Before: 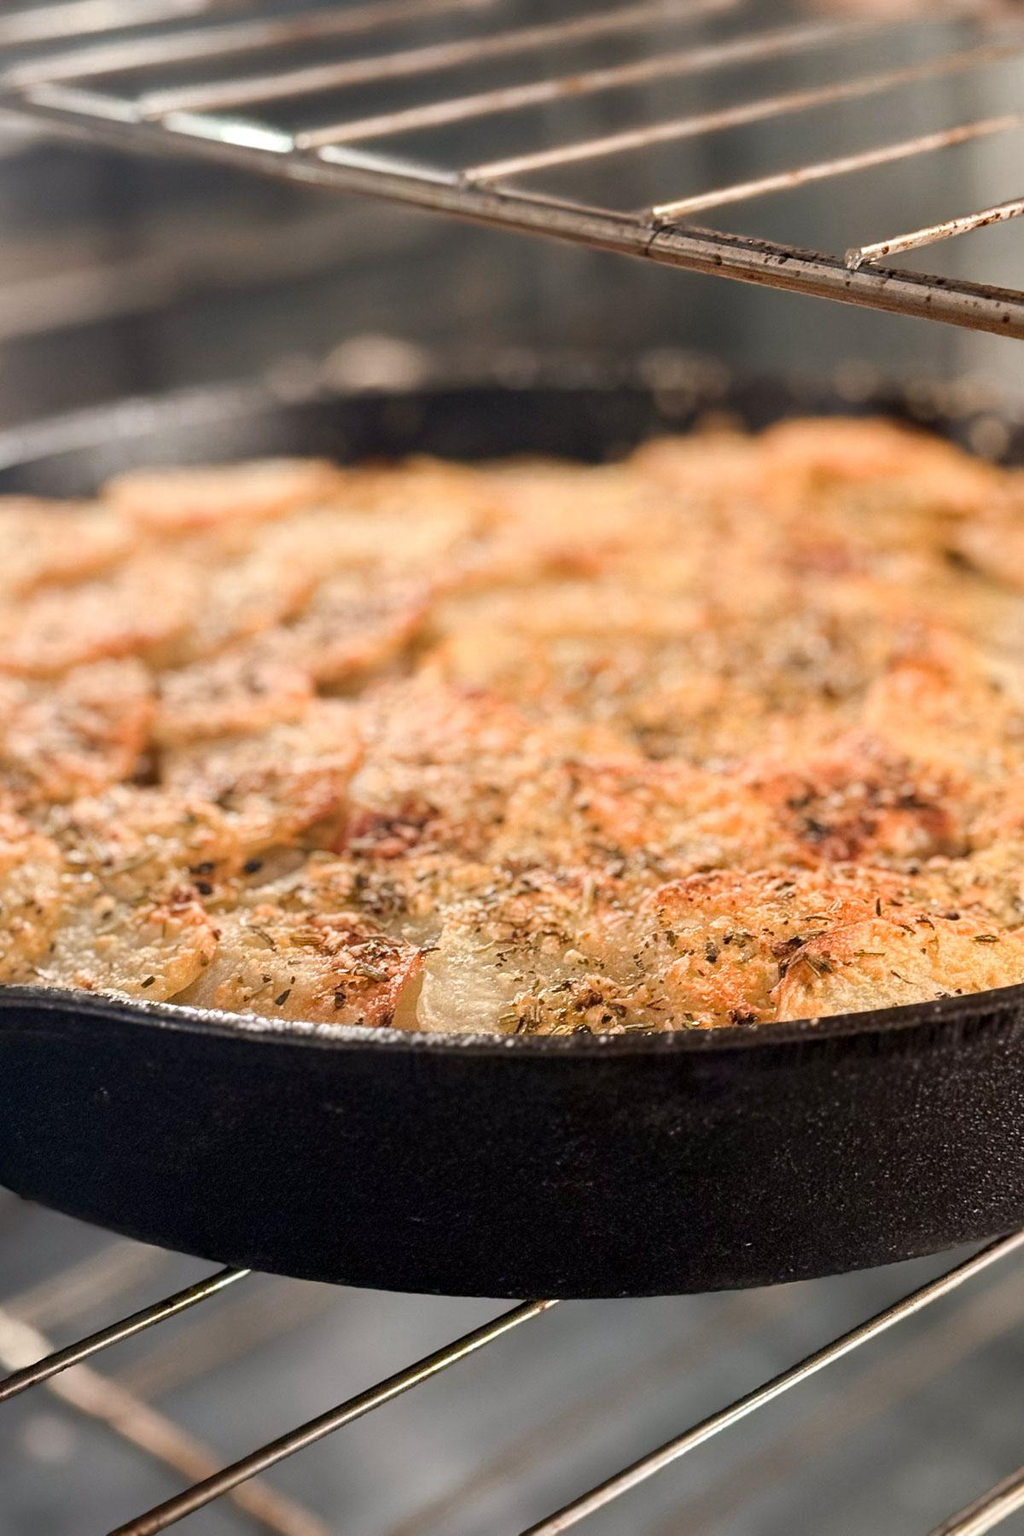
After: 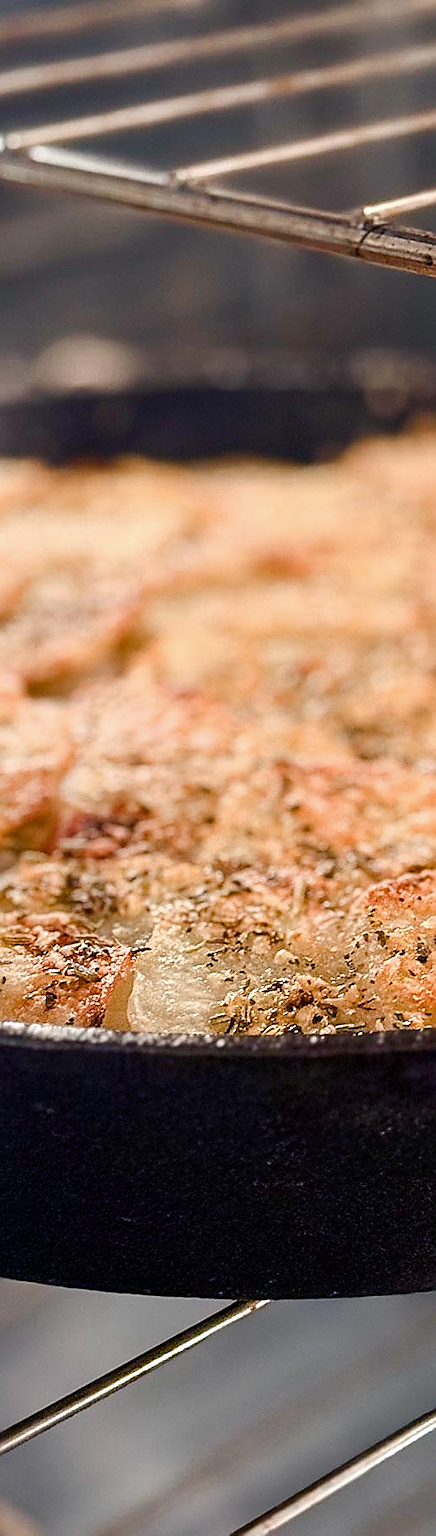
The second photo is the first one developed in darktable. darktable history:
crop: left 28.289%, right 29.064%
color balance rgb: shadows lift › luminance -21.456%, shadows lift › chroma 6.66%, shadows lift › hue 268.65°, linear chroma grading › global chroma 8.764%, perceptual saturation grading › global saturation 20%, perceptual saturation grading › highlights -49.73%, perceptual saturation grading › shadows 25.717%
sharpen: radius 1.376, amount 1.255, threshold 0.645
